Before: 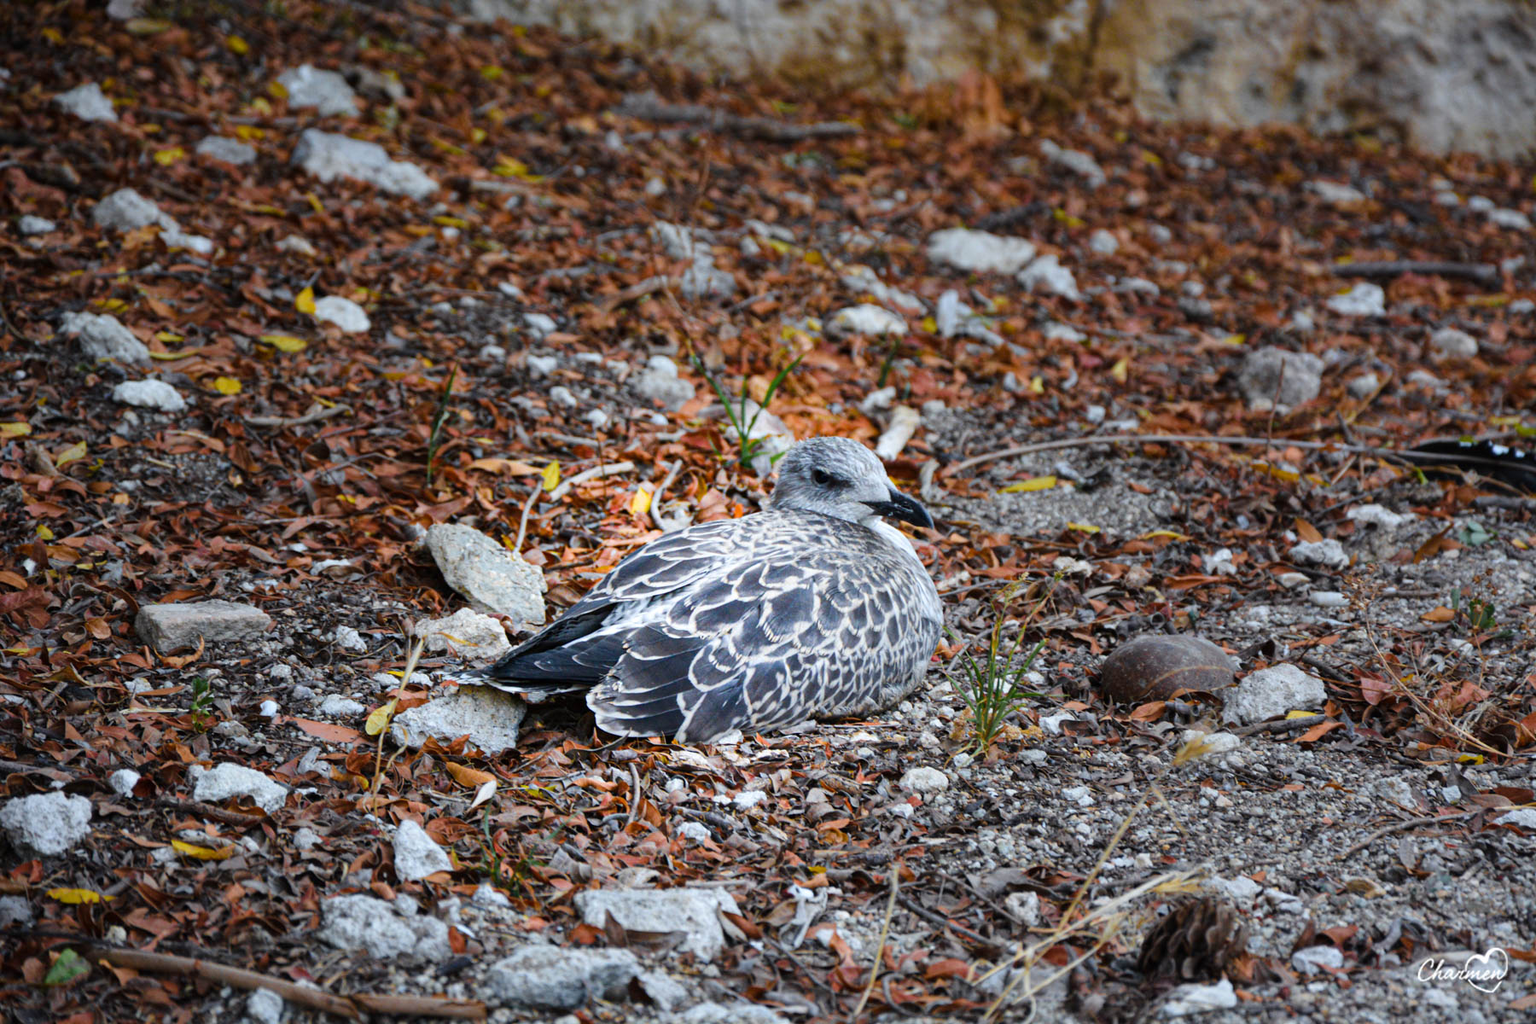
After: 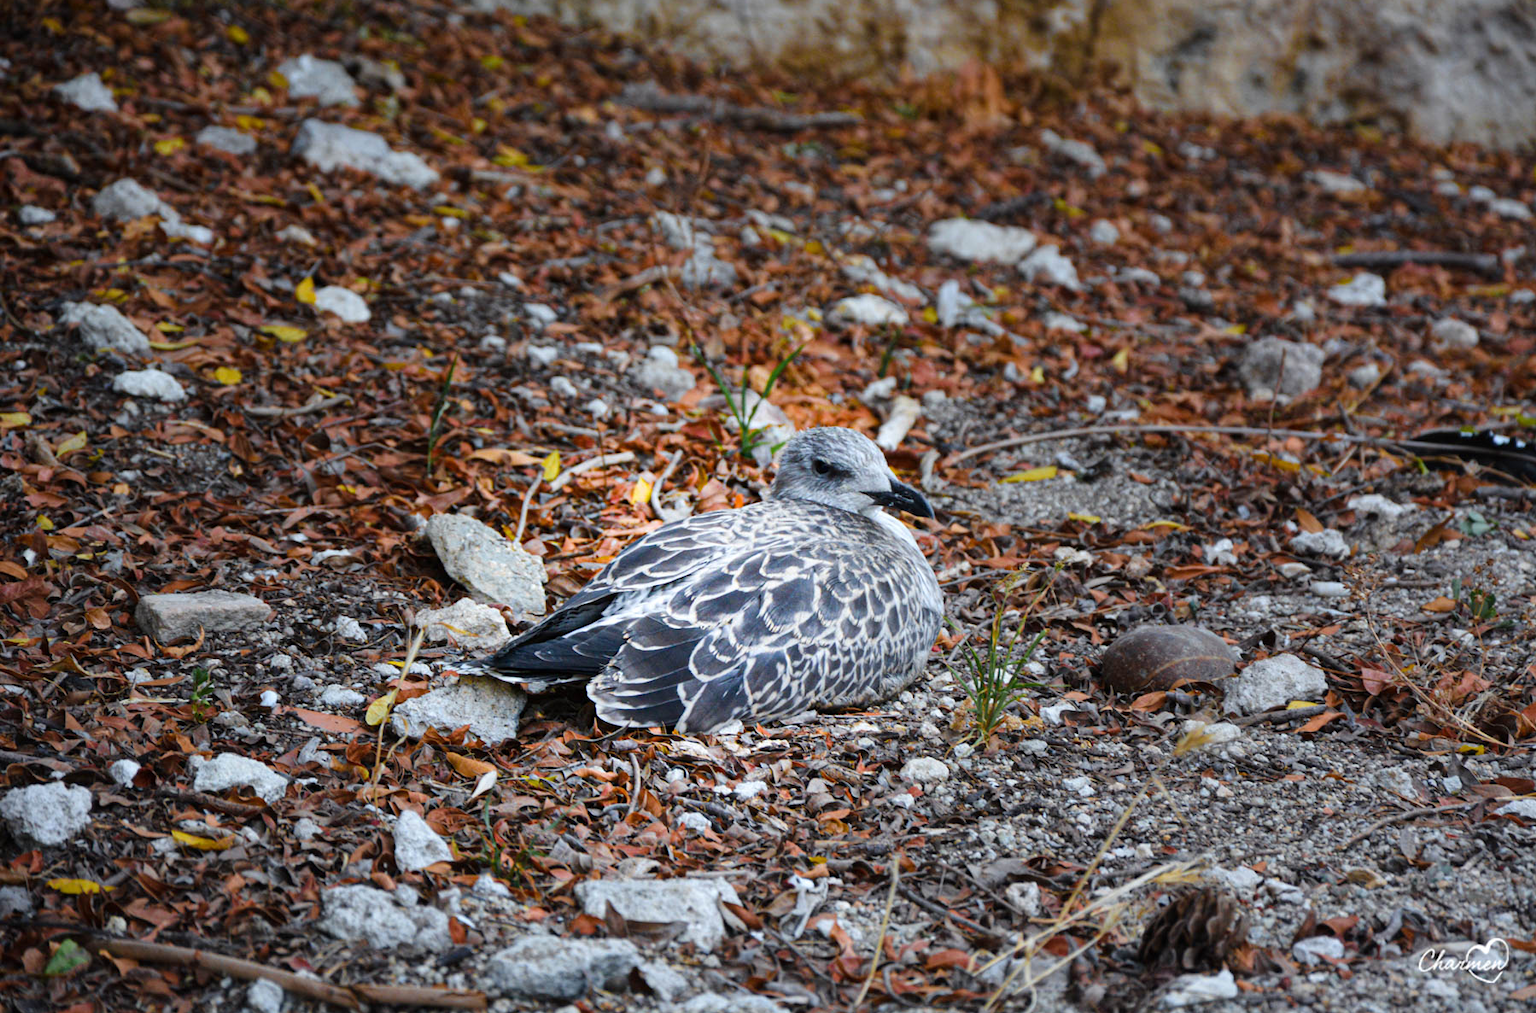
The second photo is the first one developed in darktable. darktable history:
crop: top 1.049%, right 0.001%
shadows and highlights: shadows 4.1, highlights -17.6, soften with gaussian
